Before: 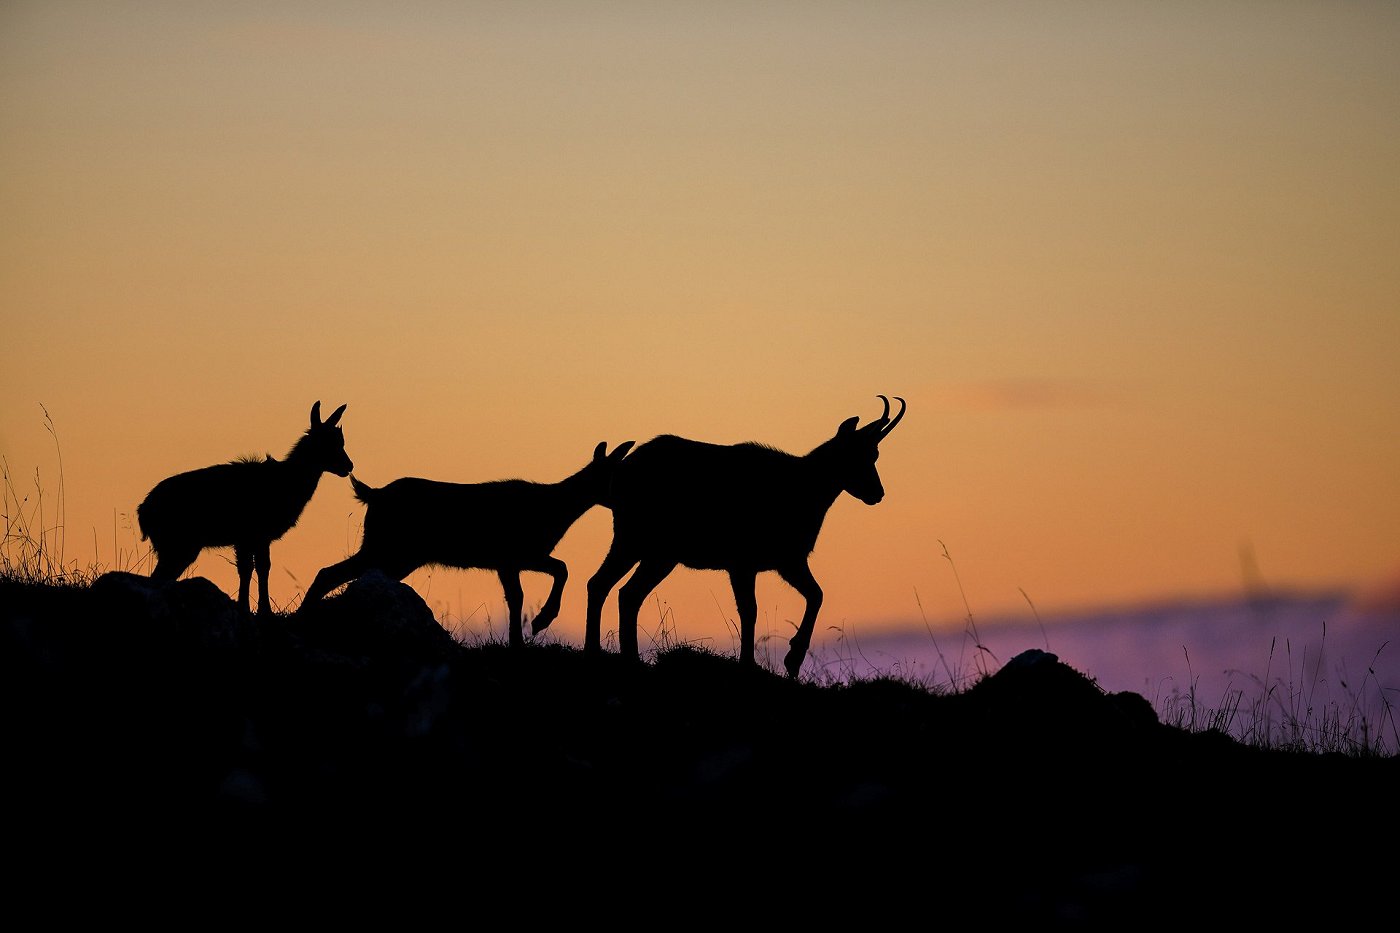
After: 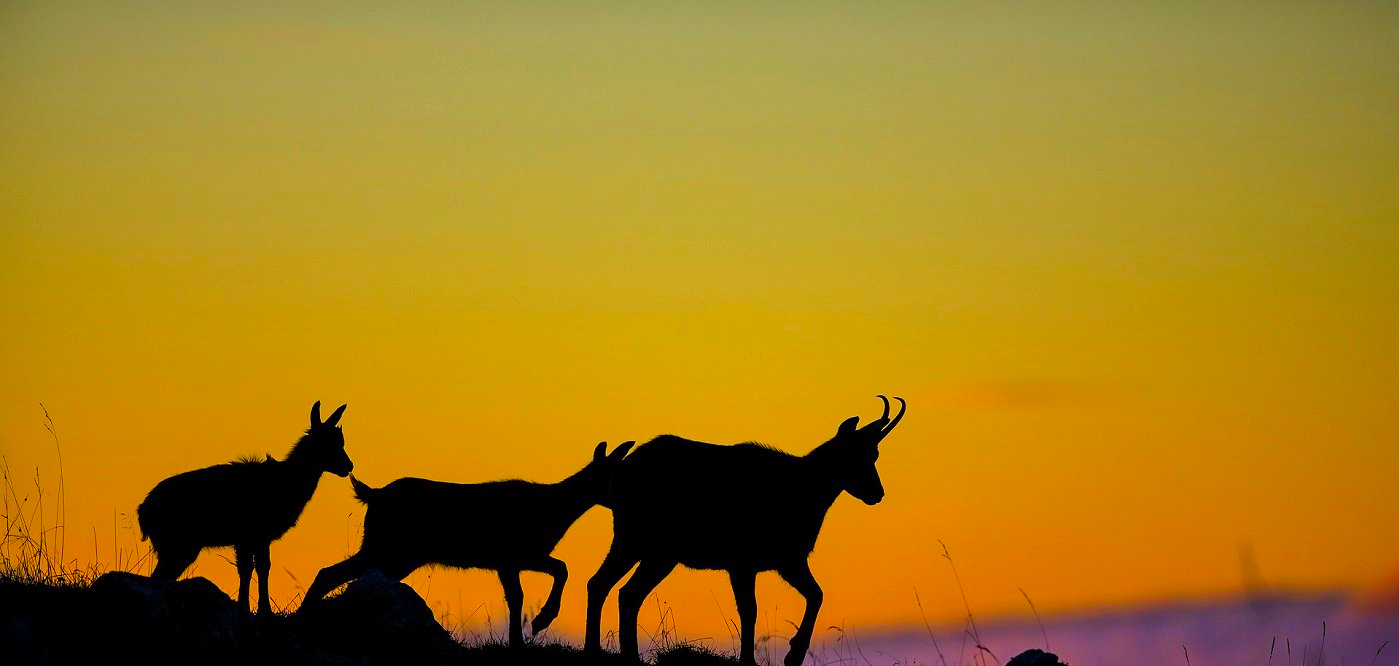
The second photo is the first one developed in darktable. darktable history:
crop: bottom 28.576%
color correction: highlights a* -10.77, highlights b* 9.8, saturation 1.72
